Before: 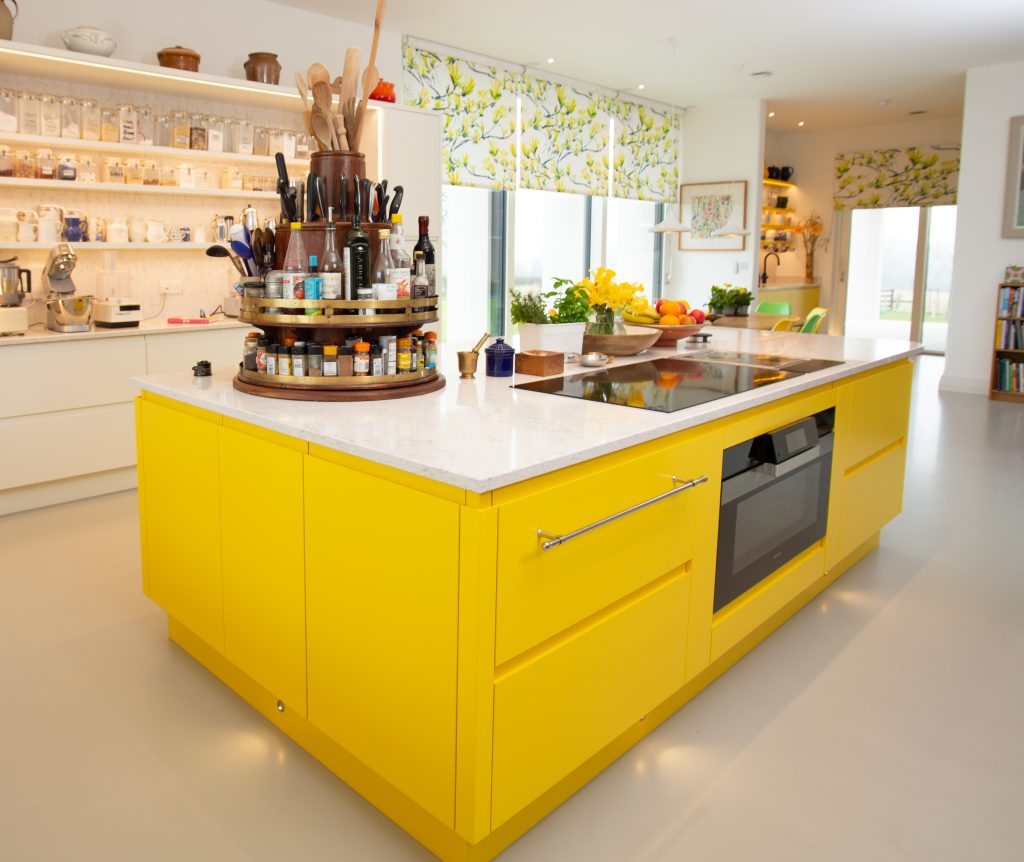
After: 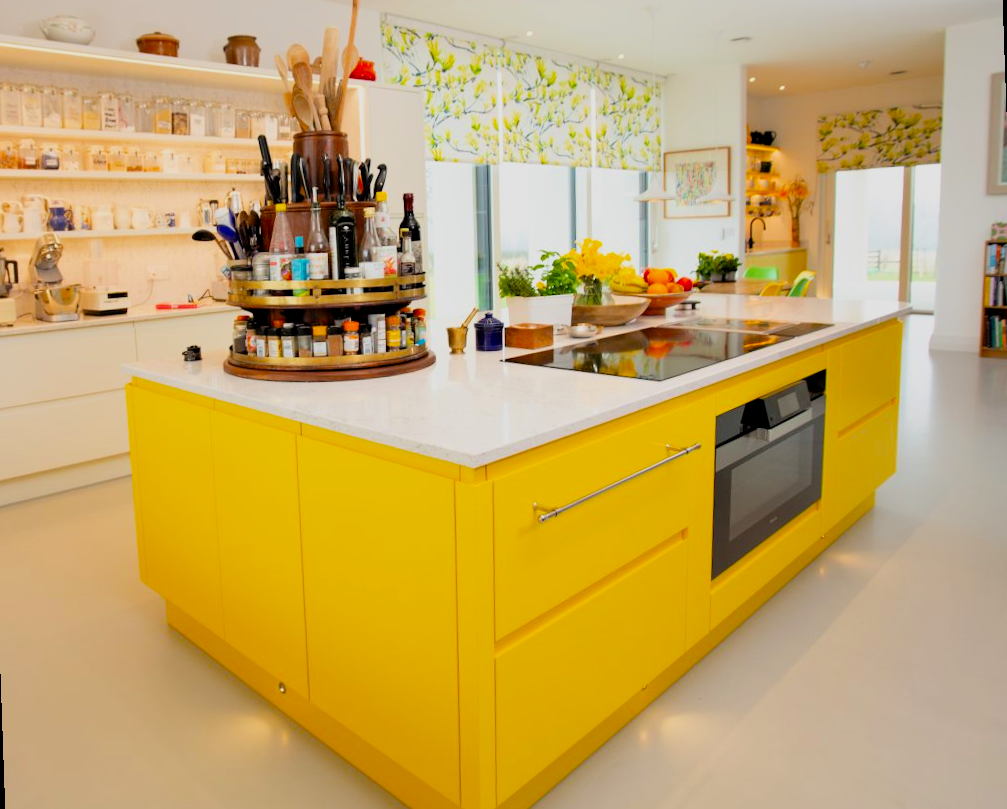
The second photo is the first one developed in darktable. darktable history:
filmic rgb: black relative exposure -7.6 EV, white relative exposure 4.64 EV, threshold 3 EV, target black luminance 0%, hardness 3.55, latitude 50.51%, contrast 1.033, highlights saturation mix 10%, shadows ↔ highlights balance -0.198%, color science v4 (2020), enable highlight reconstruction true
exposure: black level correction 0.002, exposure 0.15 EV, compensate highlight preservation false
rotate and perspective: rotation -2°, crop left 0.022, crop right 0.978, crop top 0.049, crop bottom 0.951
